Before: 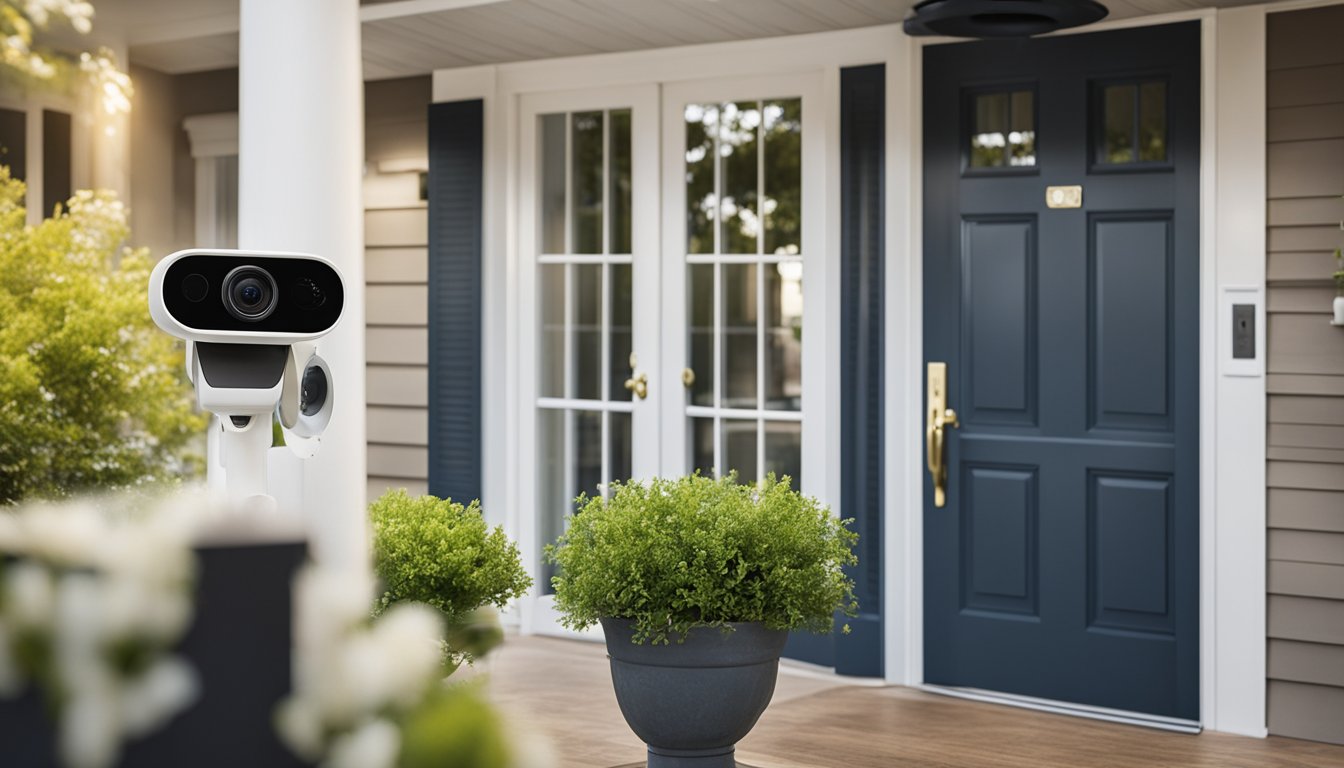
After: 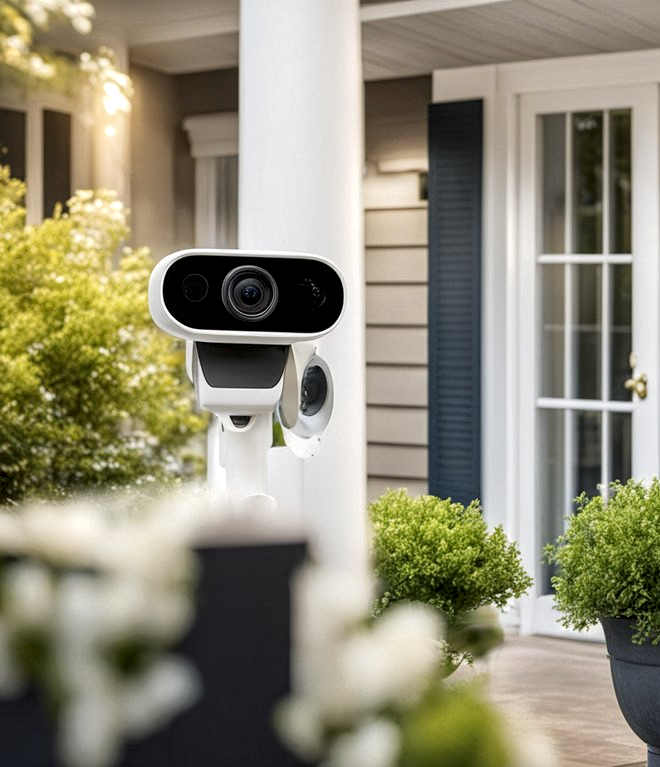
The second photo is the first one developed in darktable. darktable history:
crop and rotate: left 0%, top 0%, right 50.845%
local contrast: highlights 100%, shadows 100%, detail 200%, midtone range 0.2
